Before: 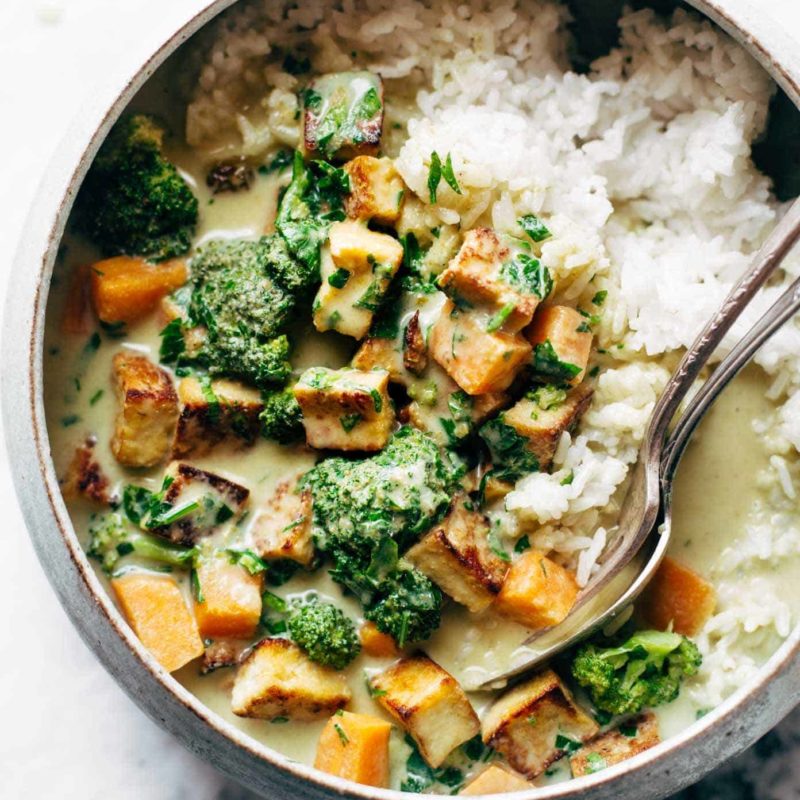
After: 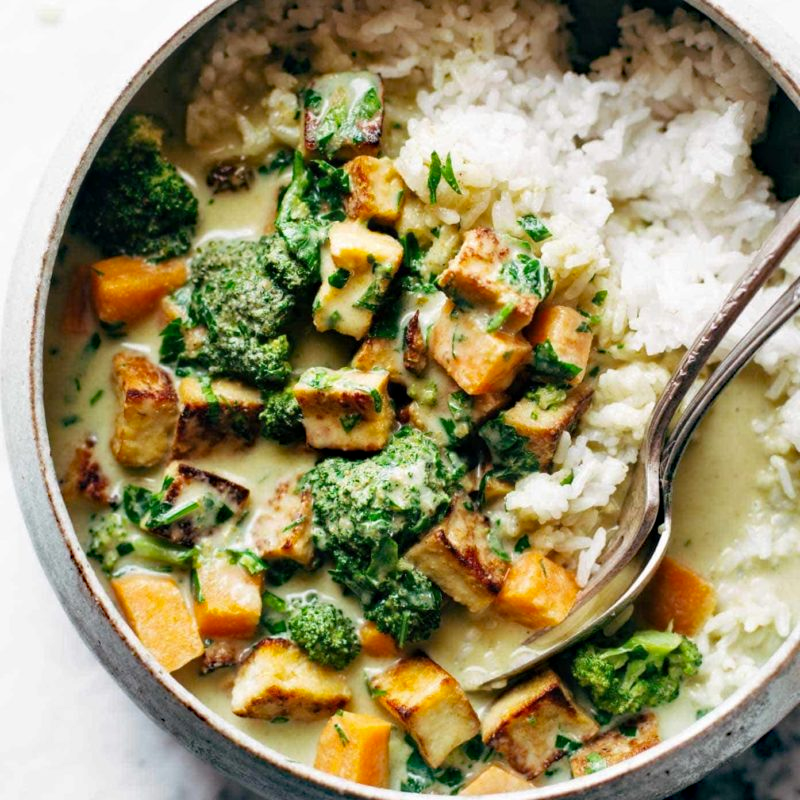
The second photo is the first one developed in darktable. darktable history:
haze removal: strength 0.301, distance 0.249, compatibility mode true, adaptive false
